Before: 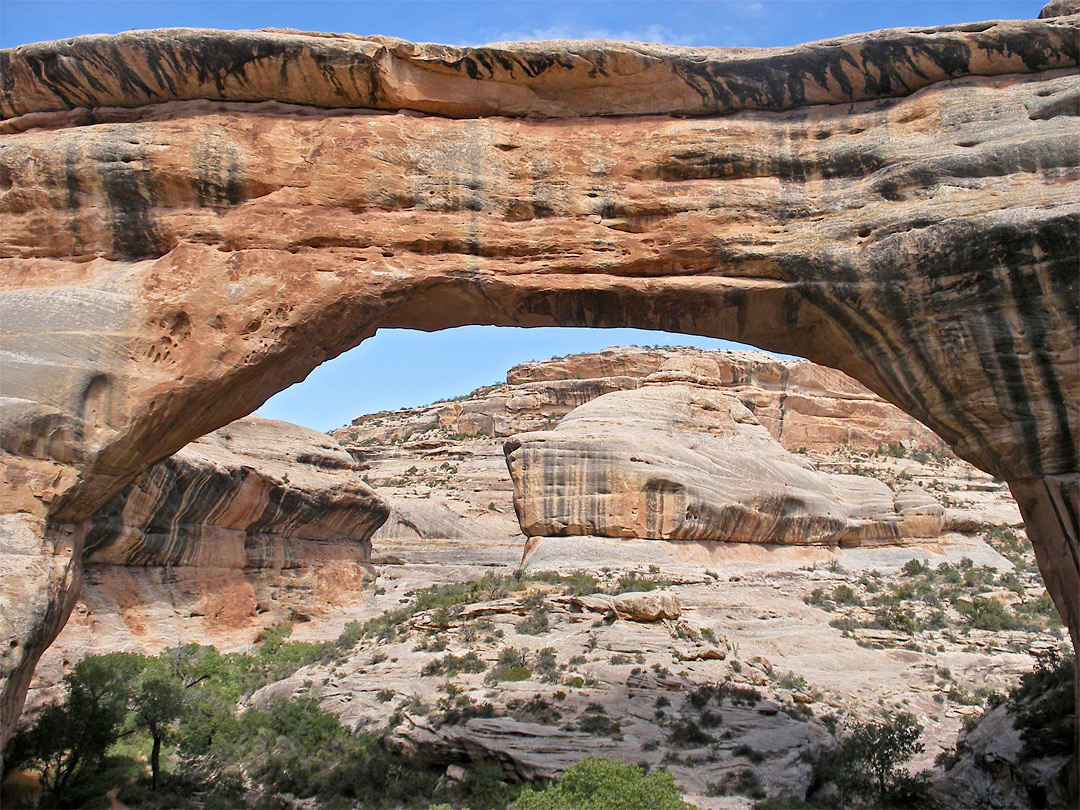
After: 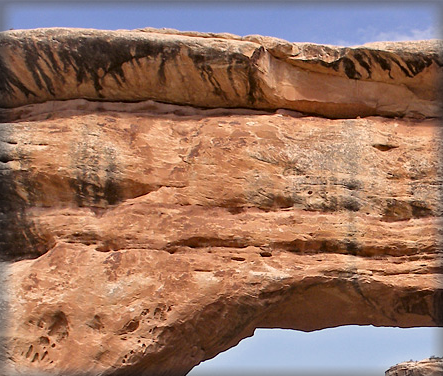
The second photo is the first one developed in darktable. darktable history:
color zones: curves: ch0 [(0, 0.5) (0.143, 0.5) (0.286, 0.5) (0.429, 0.495) (0.571, 0.437) (0.714, 0.44) (0.857, 0.496) (1, 0.5)]
color correction: highlights a* 6.34, highlights b* 8.25, shadows a* 6.08, shadows b* 7.45, saturation 0.894
crop and rotate: left 11.305%, top 0.109%, right 47.606%, bottom 53.463%
vignetting: fall-off start 93.74%, fall-off radius 5.83%, automatic ratio true, width/height ratio 1.332, shape 0.043, unbound false
